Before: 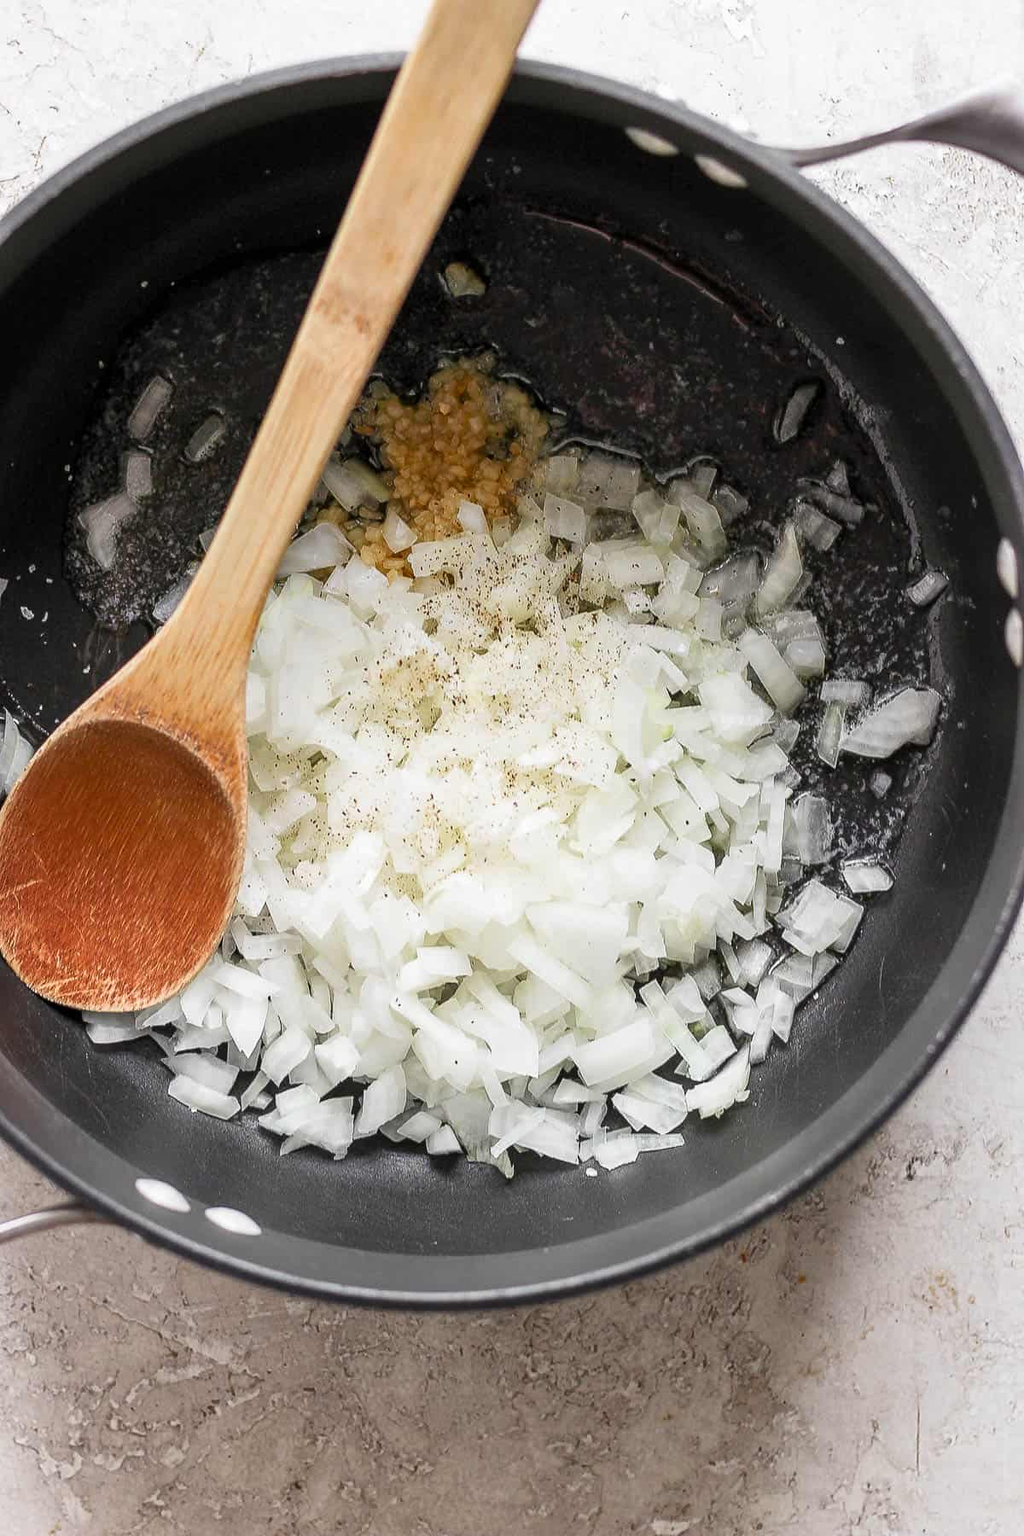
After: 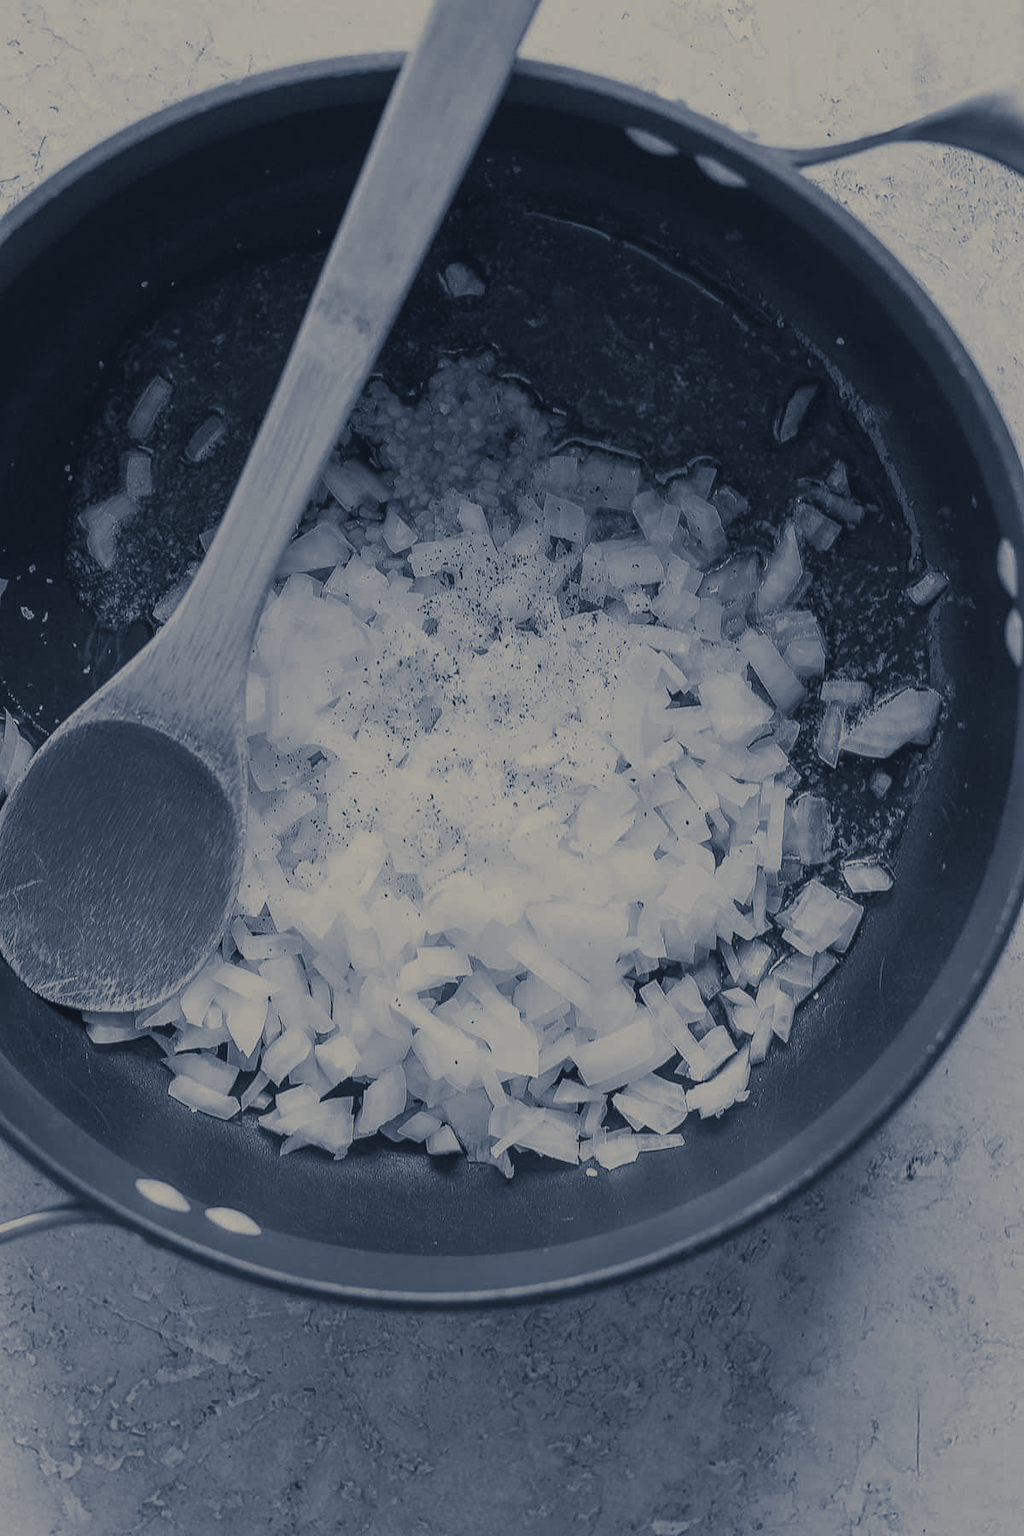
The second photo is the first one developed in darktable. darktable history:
color correction: highlights a* -0.182, highlights b* -0.124
colorize: hue 41.44°, saturation 22%, source mix 60%, lightness 10.61%
split-toning: shadows › hue 226.8°, shadows › saturation 0.56, highlights › hue 28.8°, balance -40, compress 0%
